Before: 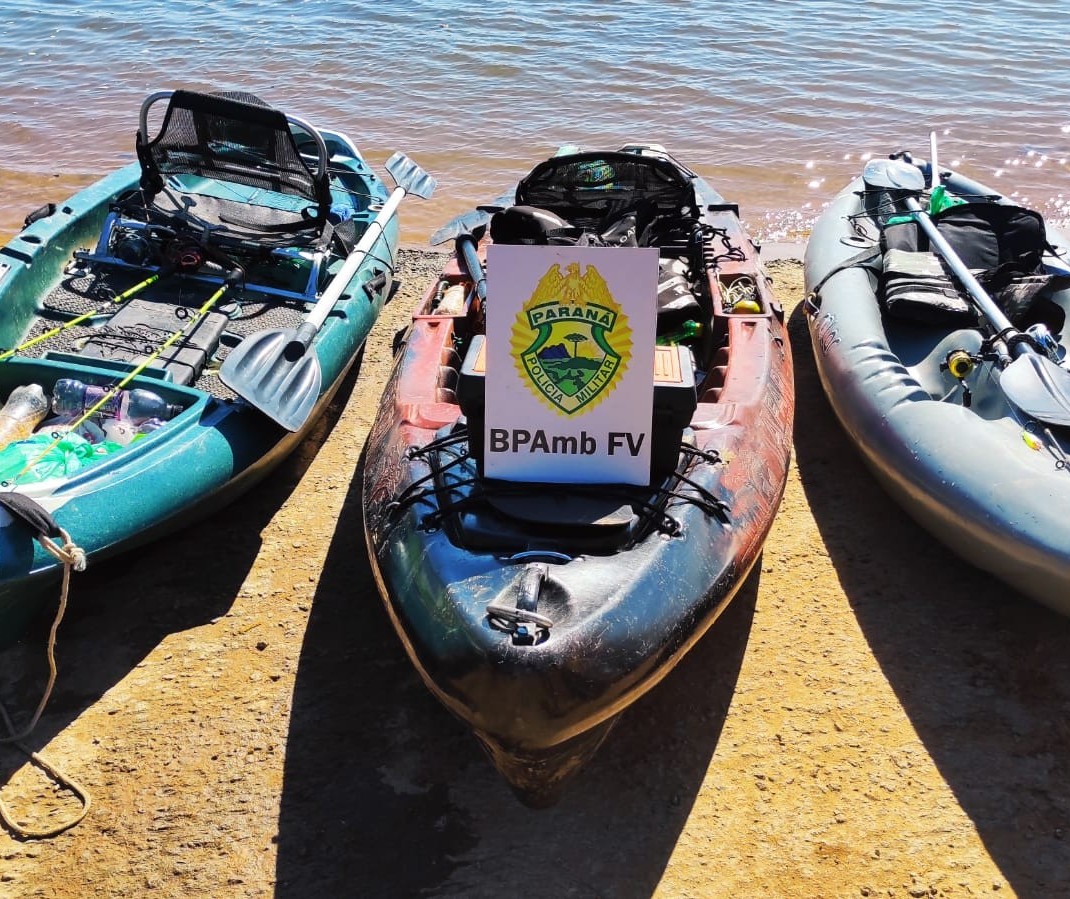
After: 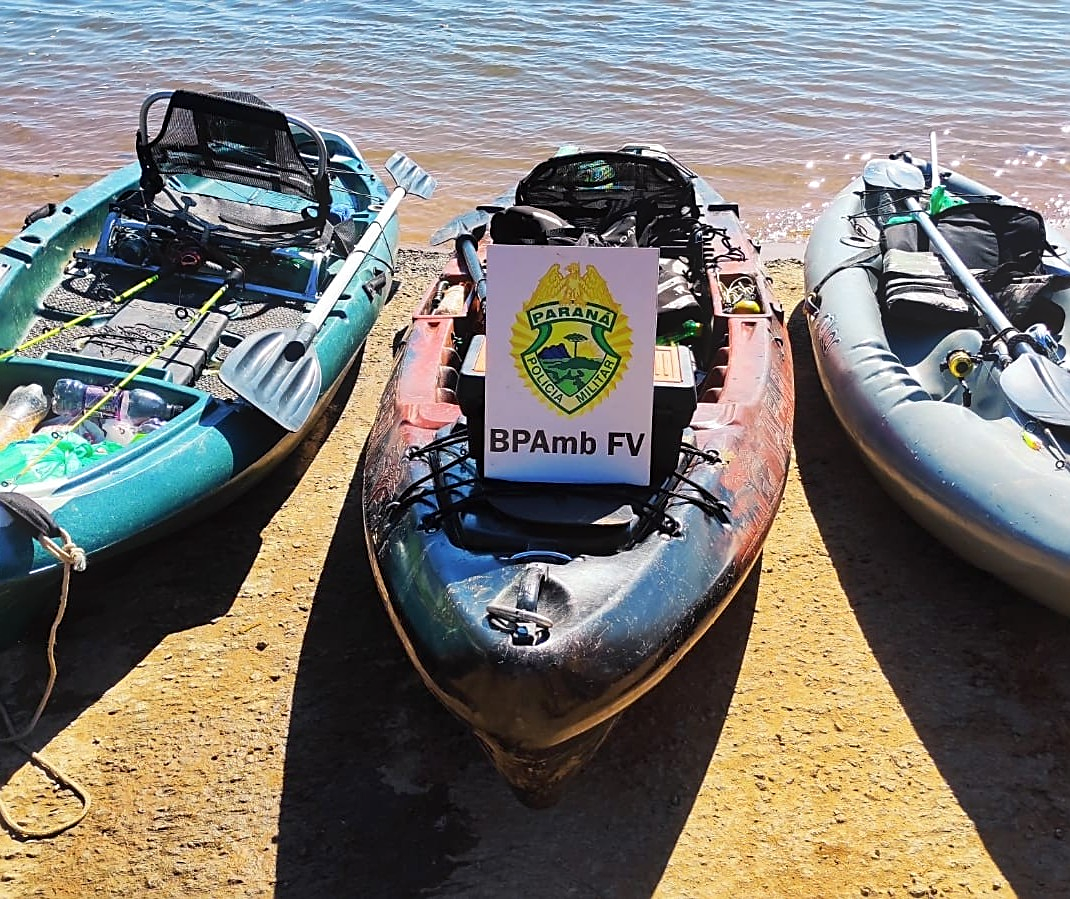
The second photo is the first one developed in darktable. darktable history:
exposure: black level correction 0.001, compensate highlight preservation false
sharpen: on, module defaults
bloom: size 13.65%, threshold 98.39%, strength 4.82%
